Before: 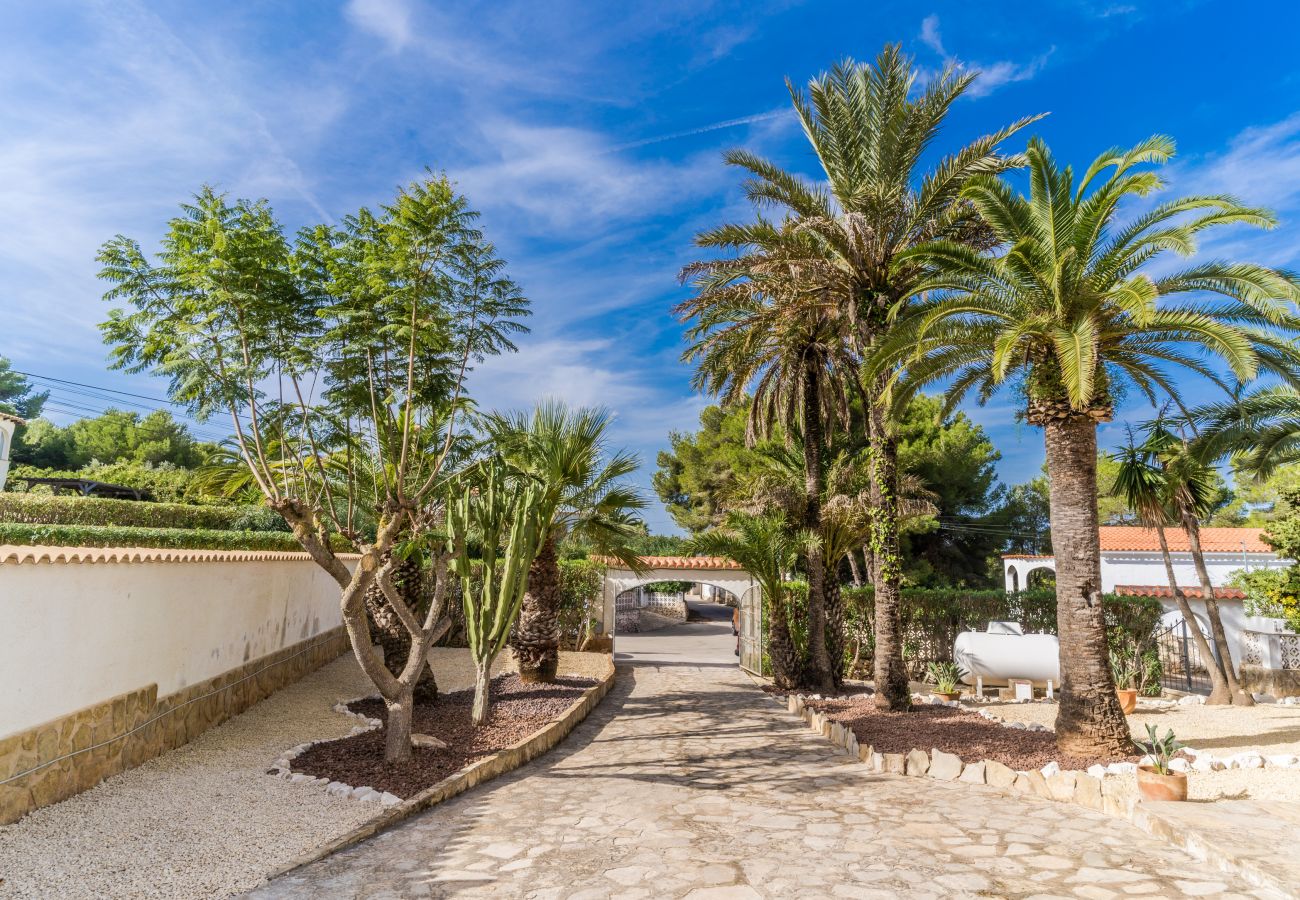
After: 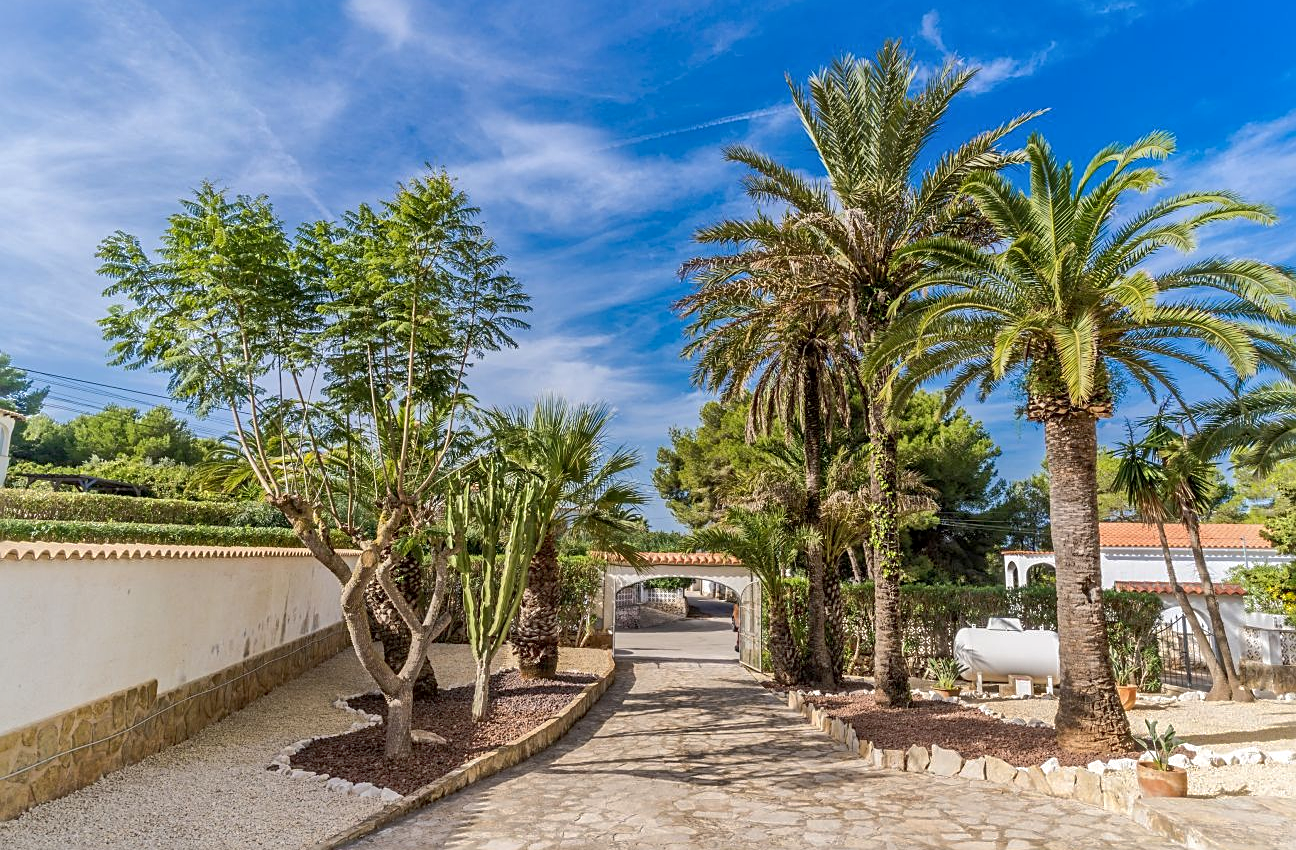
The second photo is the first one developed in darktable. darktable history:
crop: top 0.448%, right 0.264%, bottom 5.045%
sharpen: on, module defaults
local contrast: mode bilateral grid, contrast 20, coarseness 50, detail 132%, midtone range 0.2
shadows and highlights: on, module defaults
